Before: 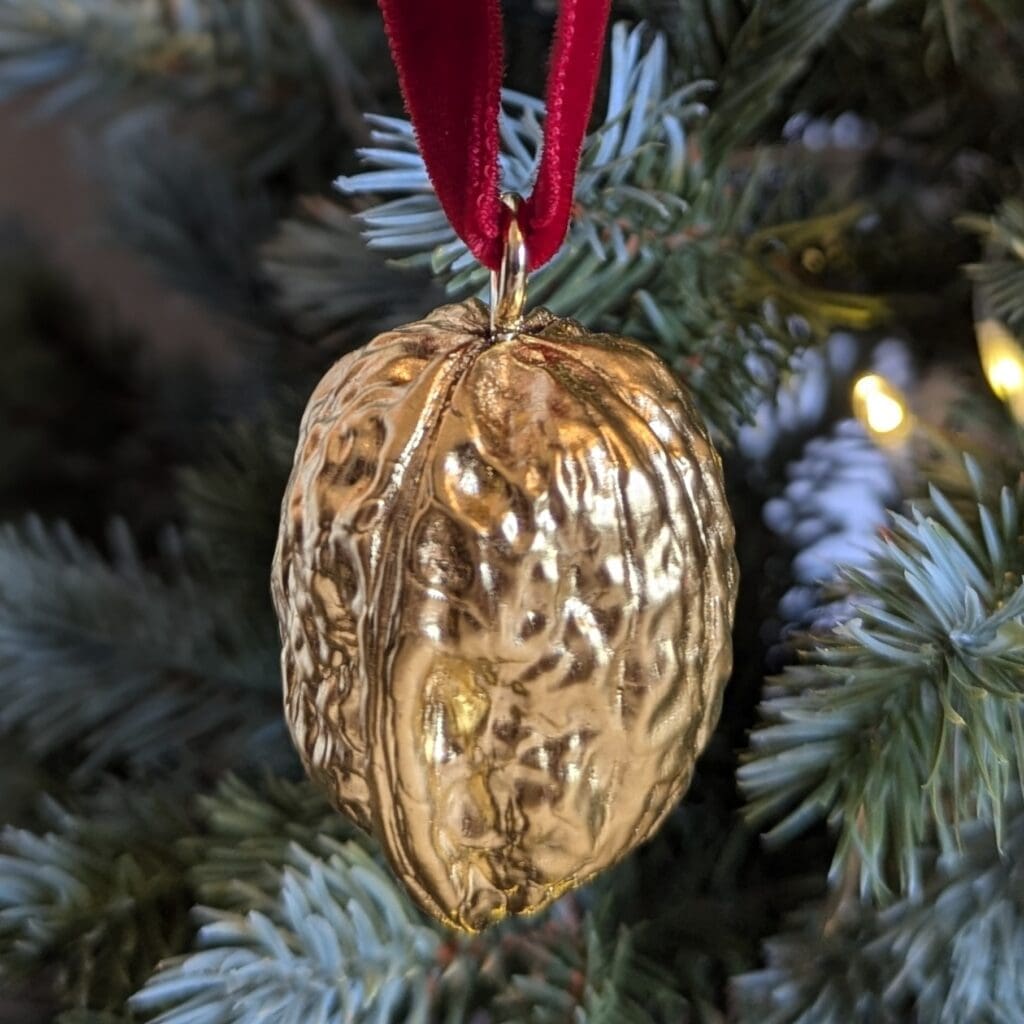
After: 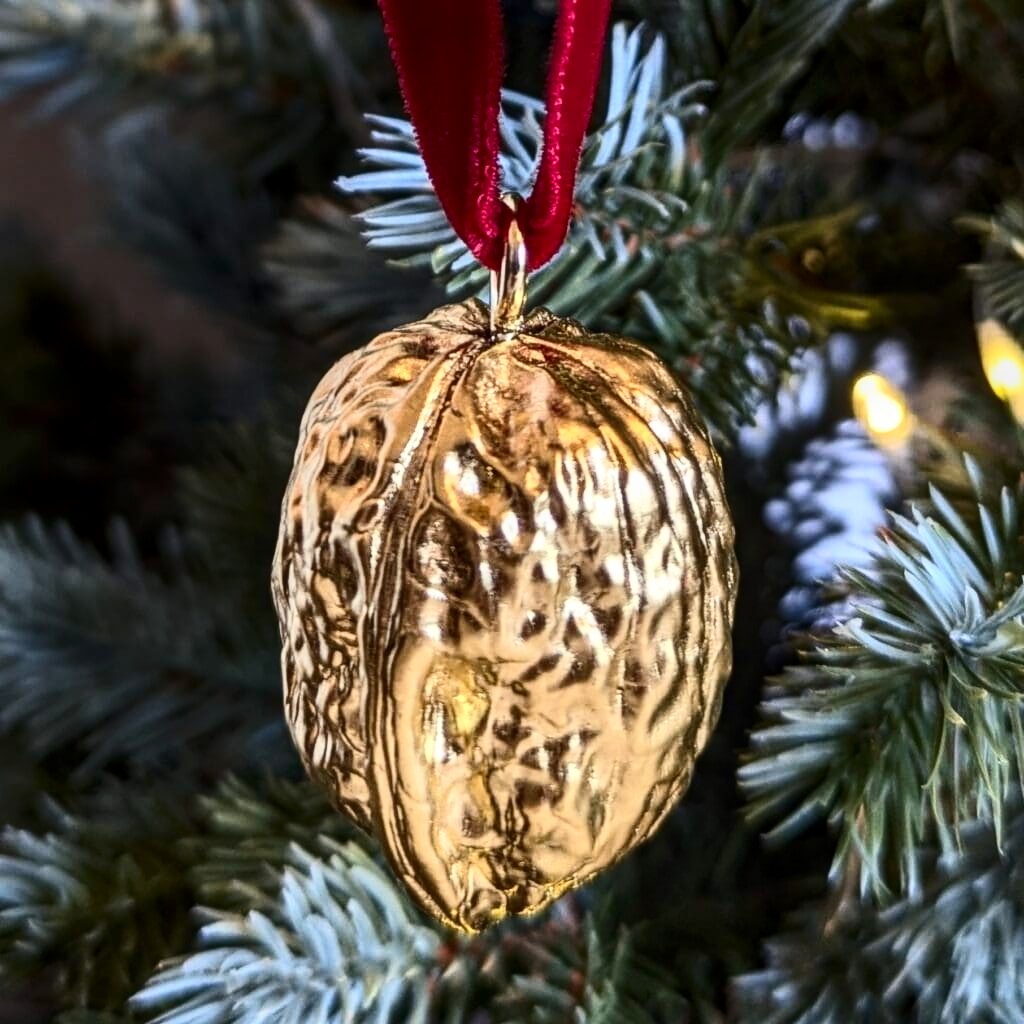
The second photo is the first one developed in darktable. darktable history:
contrast brightness saturation: contrast 0.4, brightness 0.1, saturation 0.21
local contrast: on, module defaults
